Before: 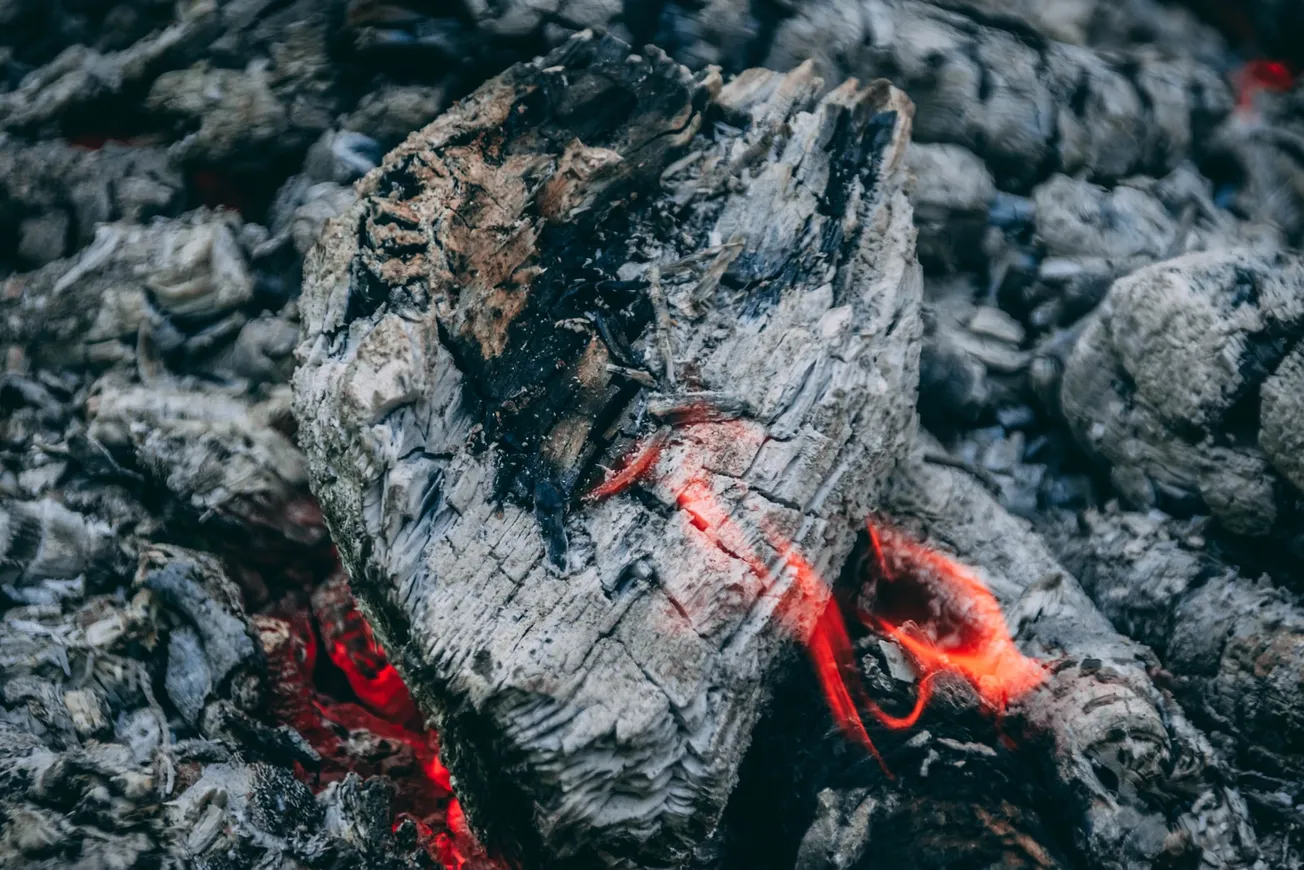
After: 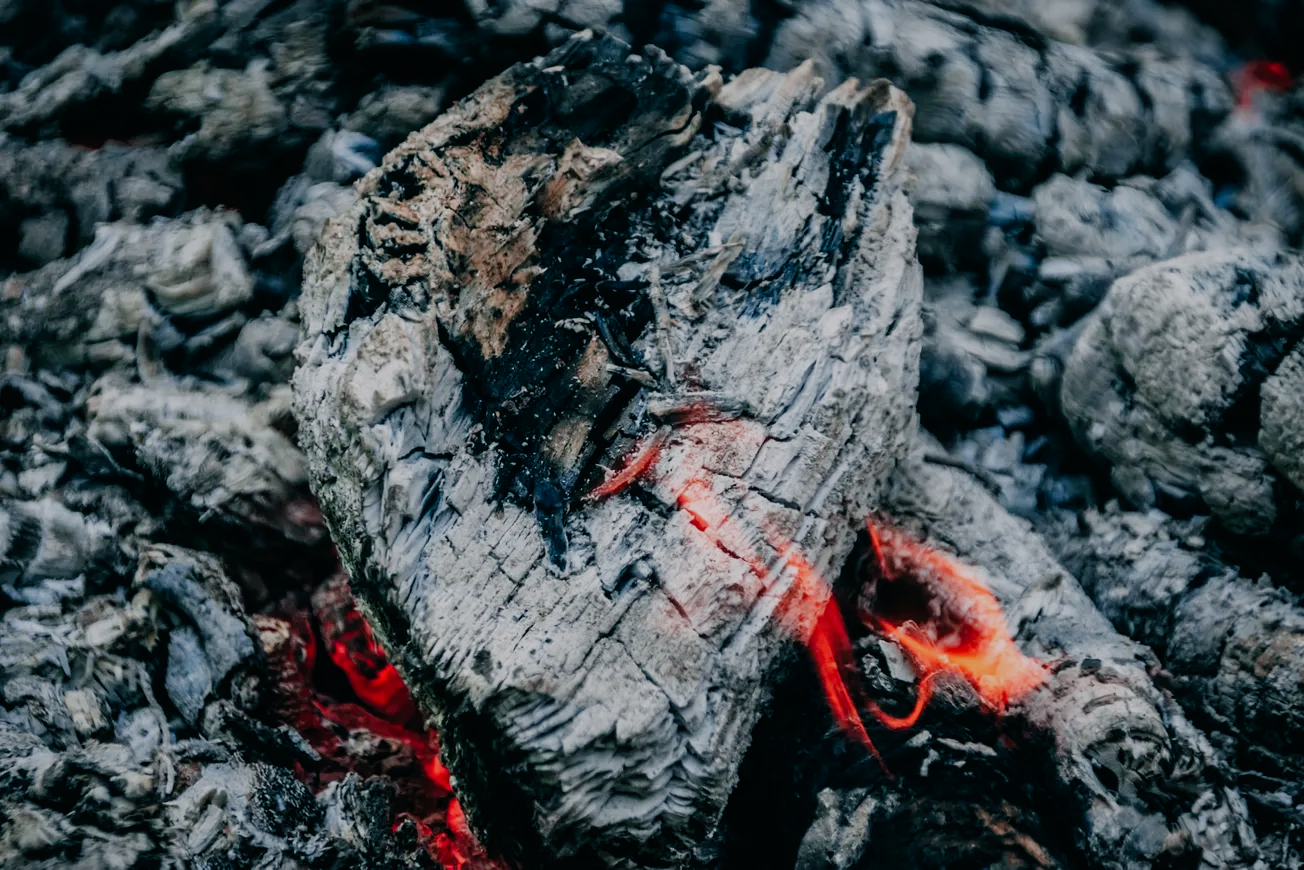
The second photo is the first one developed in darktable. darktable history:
exposure: black level correction -0.002, exposure 0.039 EV, compensate highlight preservation false
filmic rgb: black relative exposure -7.65 EV, white relative exposure 4.56 EV, hardness 3.61, contrast 1.058, preserve chrominance no, color science v4 (2020), contrast in shadows soft
